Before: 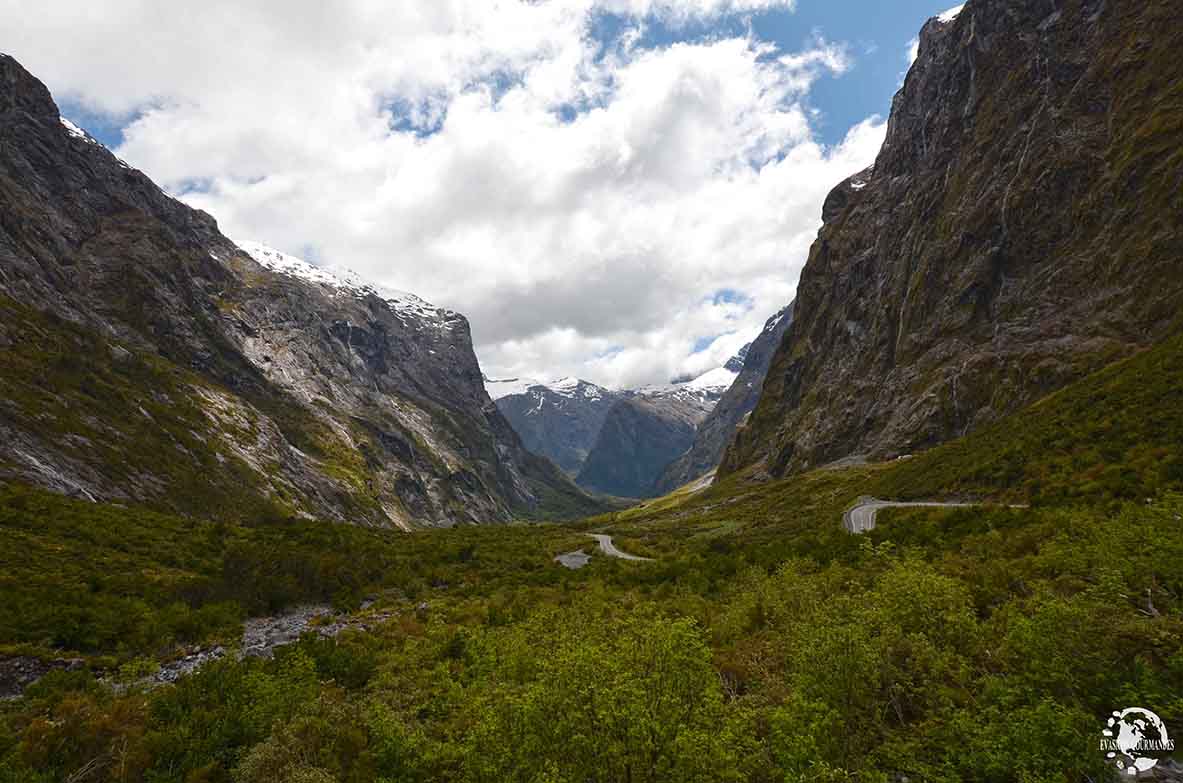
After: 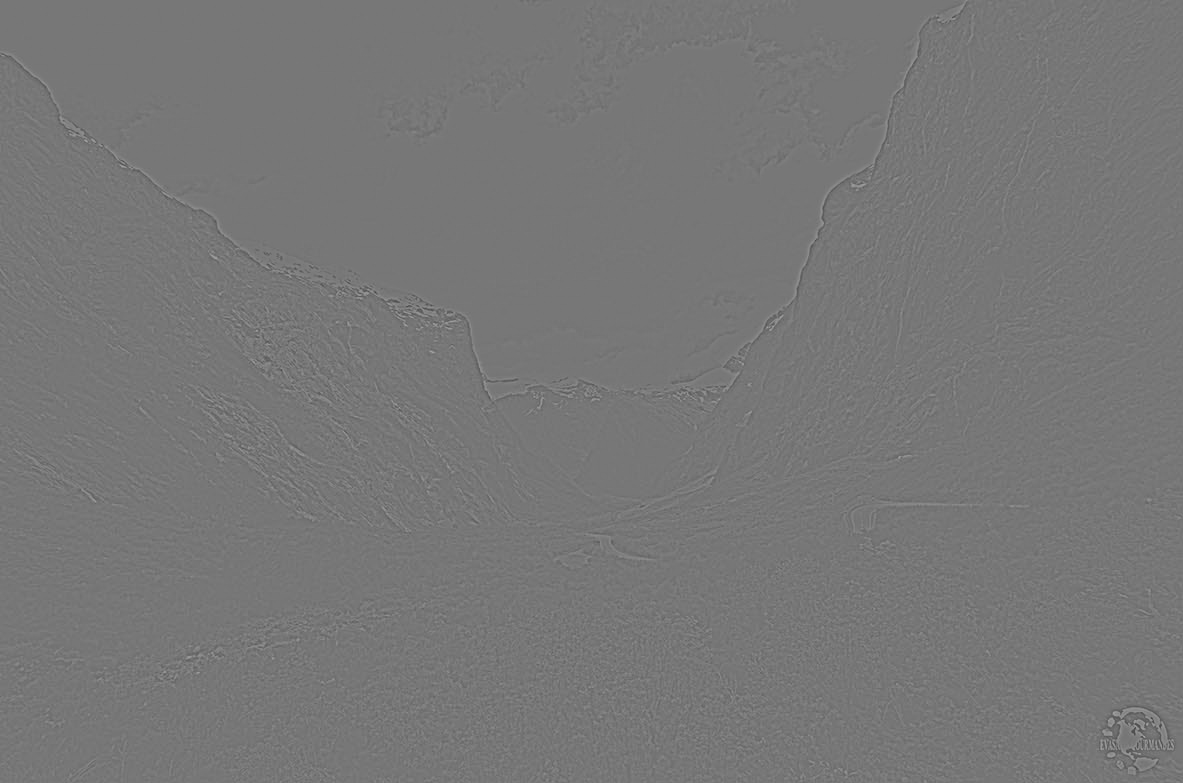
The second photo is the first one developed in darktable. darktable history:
highpass: sharpness 5.84%, contrast boost 8.44%
shadows and highlights: shadows 38.43, highlights -74.54
